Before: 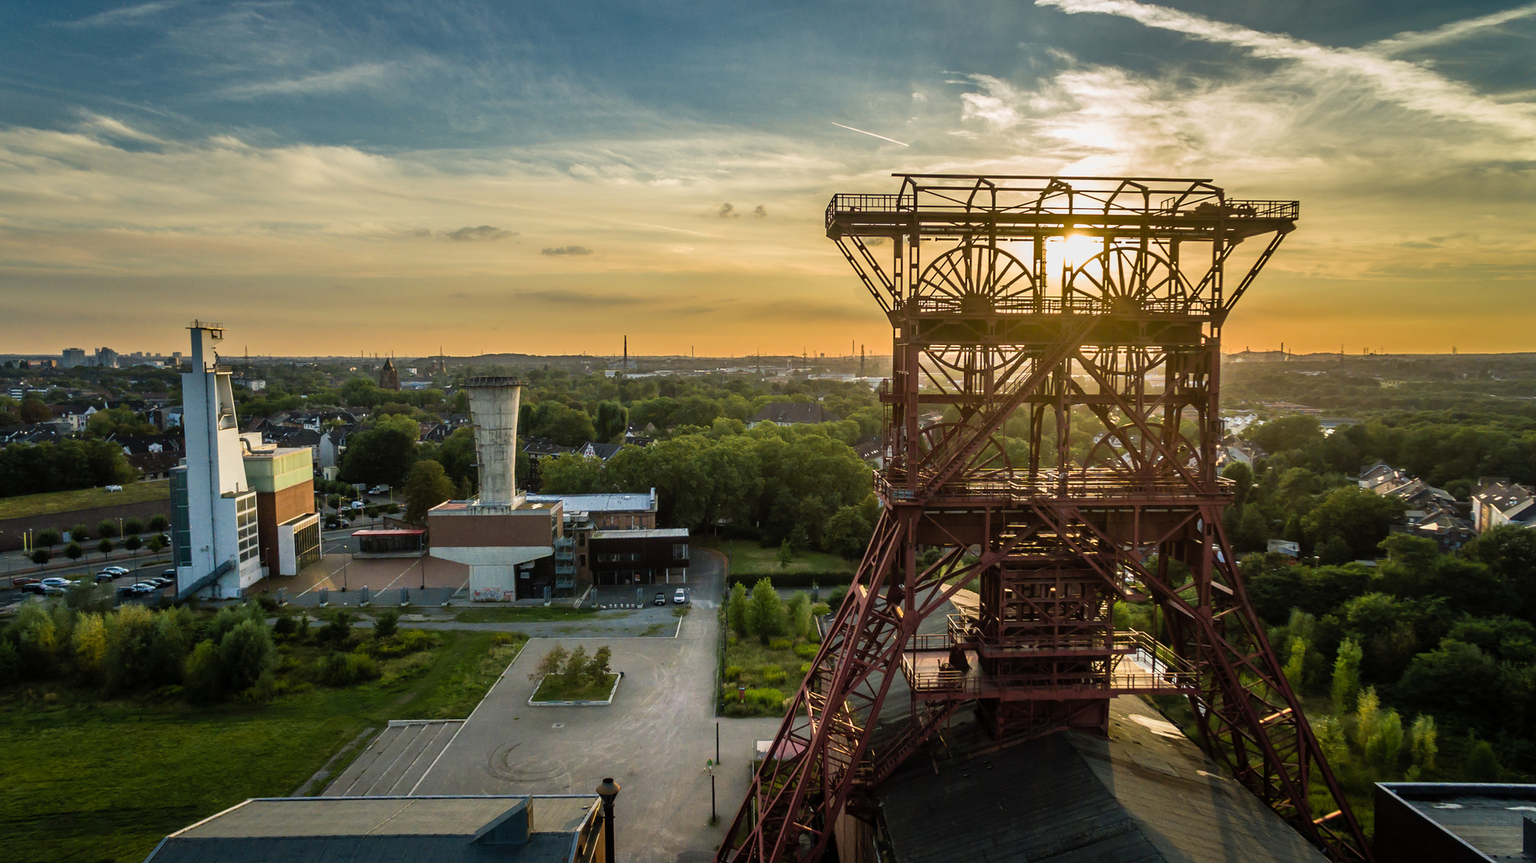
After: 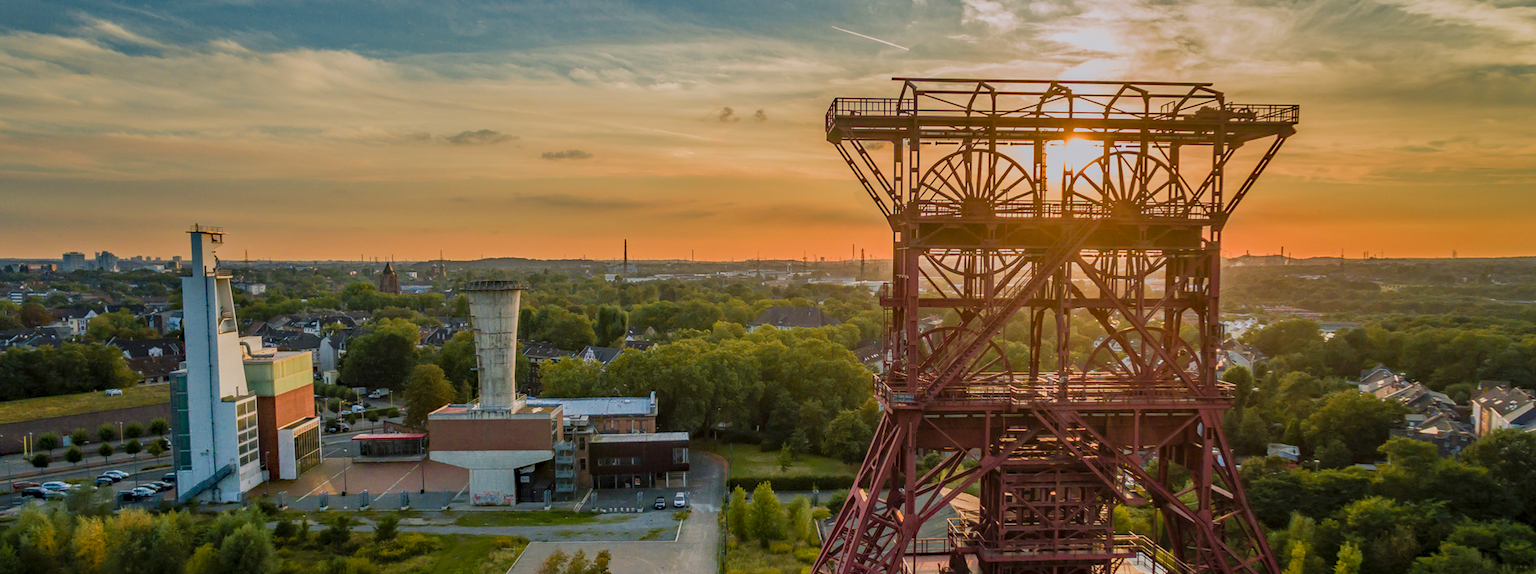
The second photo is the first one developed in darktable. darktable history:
white balance: red 1.009, blue 1.027
haze removal: adaptive false
crop: top 11.166%, bottom 22.168%
color zones: curves: ch1 [(0.235, 0.558) (0.75, 0.5)]; ch2 [(0.25, 0.462) (0.749, 0.457)], mix 40.67%
color balance rgb: contrast -30%
local contrast: on, module defaults
